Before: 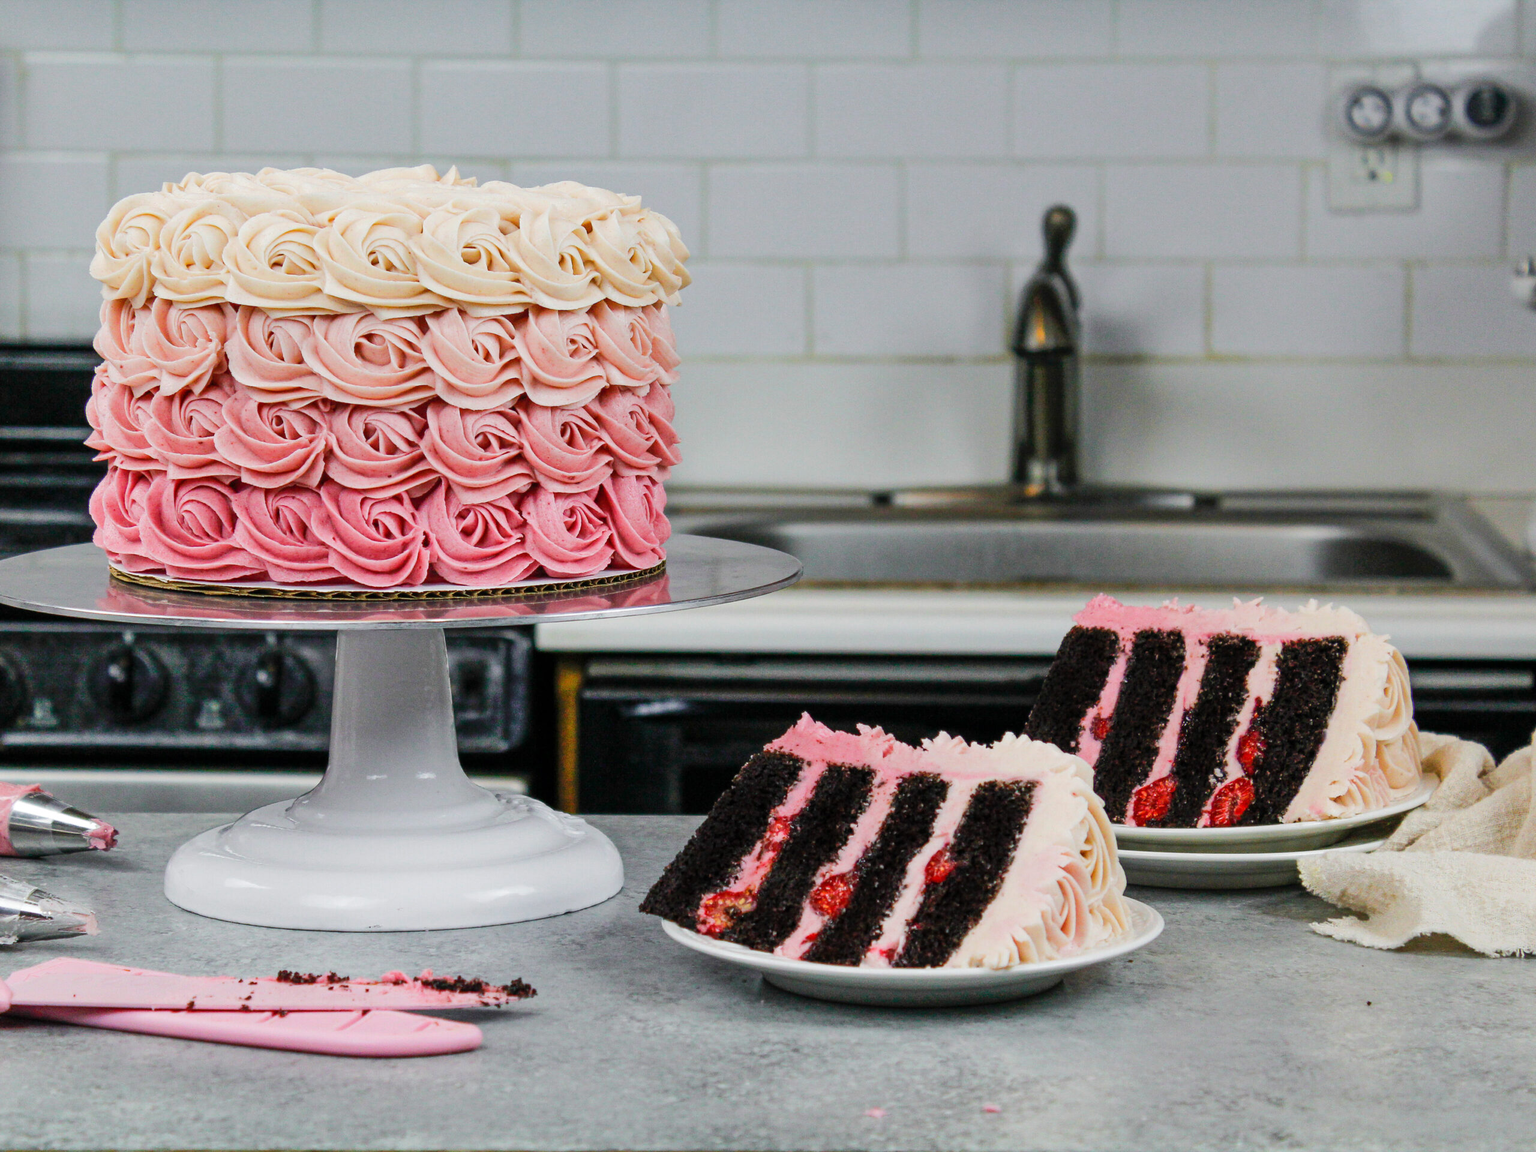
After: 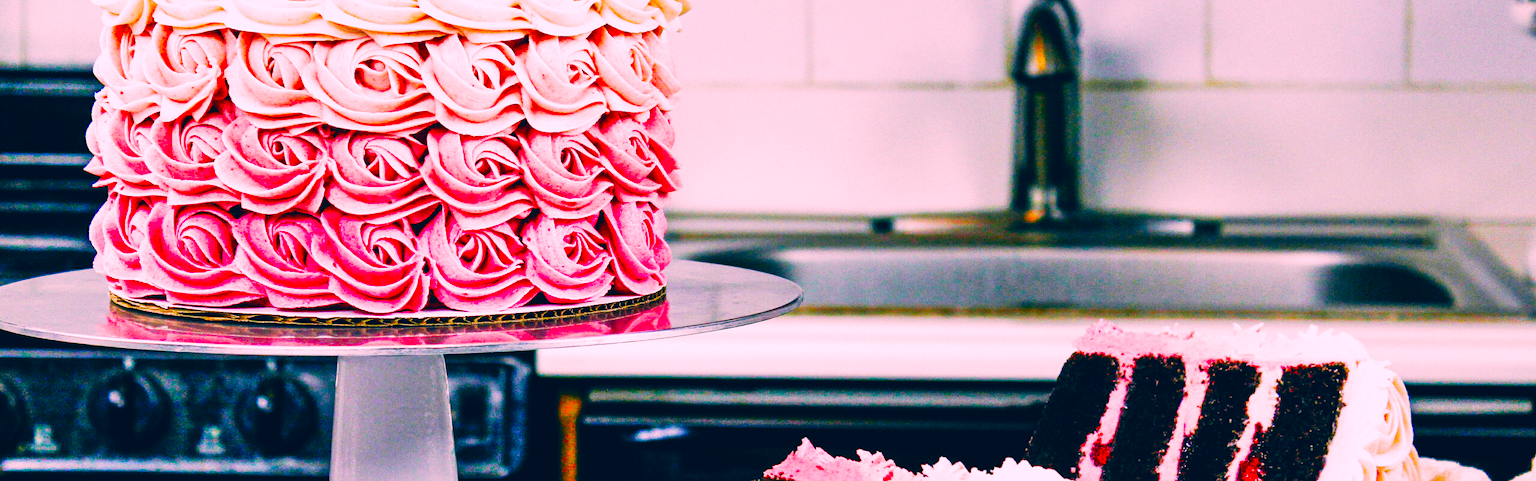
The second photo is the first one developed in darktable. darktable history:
exposure: exposure 0.507 EV, compensate highlight preservation false
crop and rotate: top 23.84%, bottom 34.294%
color correction: highlights a* 17.03, highlights b* 0.205, shadows a* -15.38, shadows b* -14.56, saturation 1.5
filmic rgb: black relative exposure -6.43 EV, white relative exposure 2.43 EV, threshold 3 EV, hardness 5.27, latitude 0.1%, contrast 1.425, highlights saturation mix 2%, preserve chrominance no, color science v5 (2021), contrast in shadows safe, contrast in highlights safe, enable highlight reconstruction true
shadows and highlights: shadows 30.86, highlights 0, soften with gaussian
color balance rgb: linear chroma grading › global chroma 10%, perceptual saturation grading › global saturation 5%, perceptual brilliance grading › global brilliance 4%, global vibrance 7%, saturation formula JzAzBz (2021)
